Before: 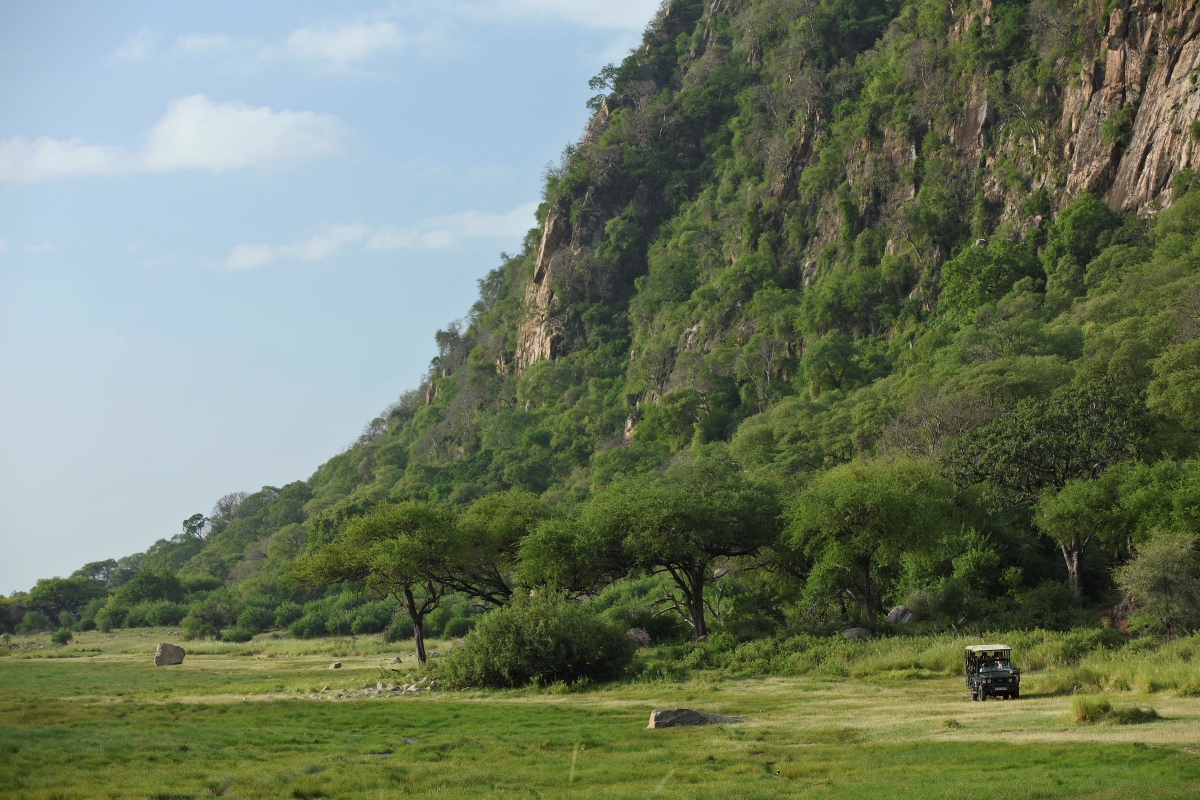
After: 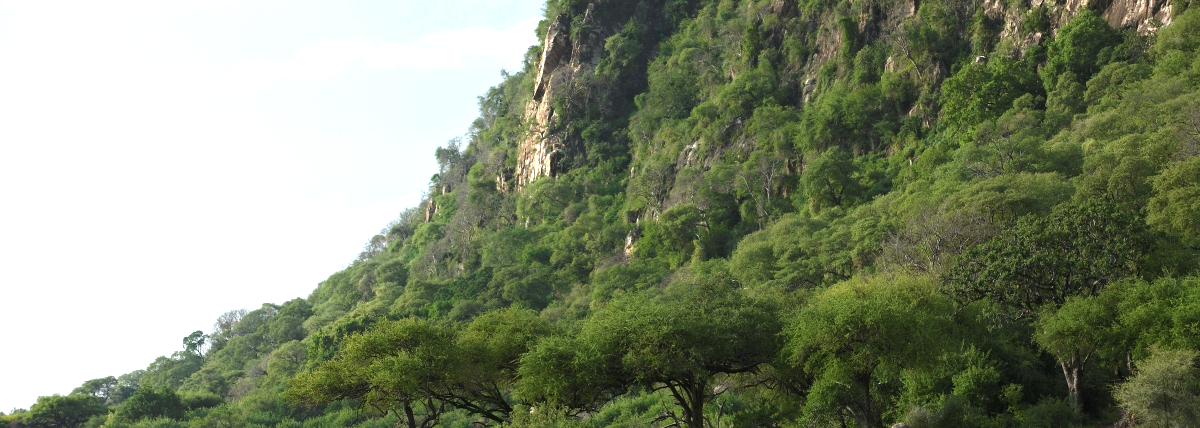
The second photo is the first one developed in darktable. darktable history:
exposure: black level correction 0.001, exposure 0.5 EV, compensate exposure bias true, compensate highlight preservation false
crop and rotate: top 23.043%, bottom 23.437%
tone equalizer: -8 EV 0.001 EV, -7 EV -0.002 EV, -6 EV 0.002 EV, -5 EV -0.03 EV, -4 EV -0.116 EV, -3 EV -0.169 EV, -2 EV 0.24 EV, -1 EV 0.702 EV, +0 EV 0.493 EV
base curve: curves: ch0 [(0, 0) (0.74, 0.67) (1, 1)]
